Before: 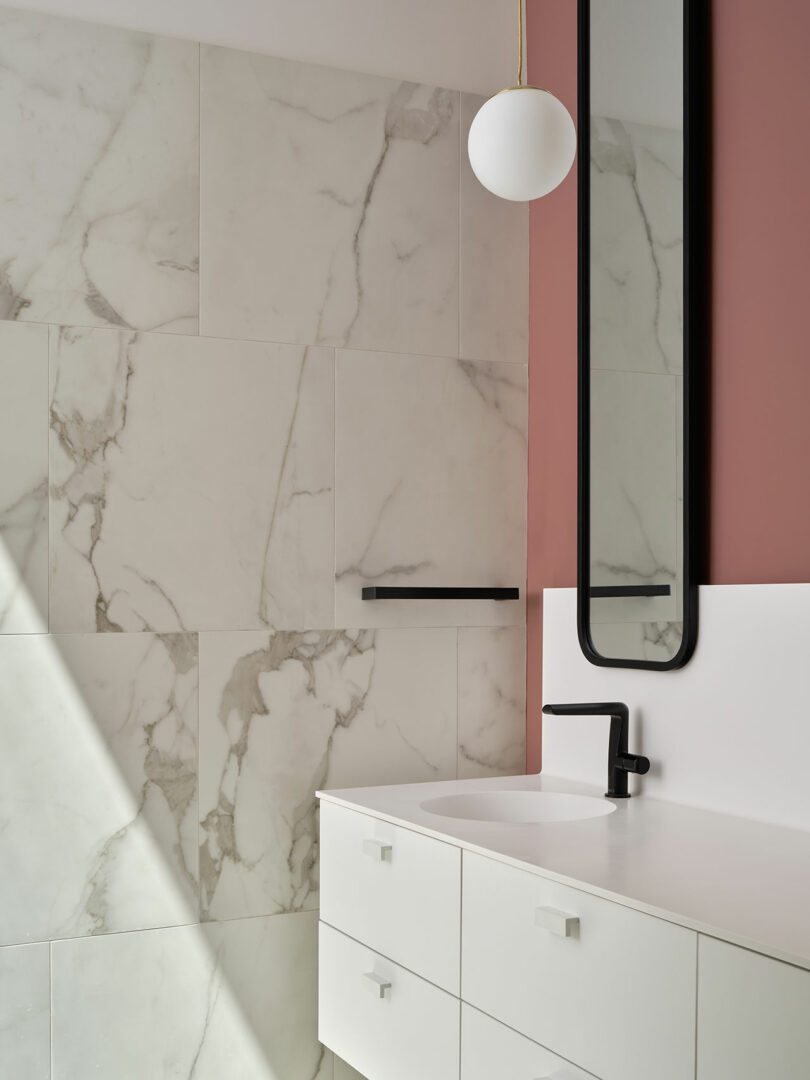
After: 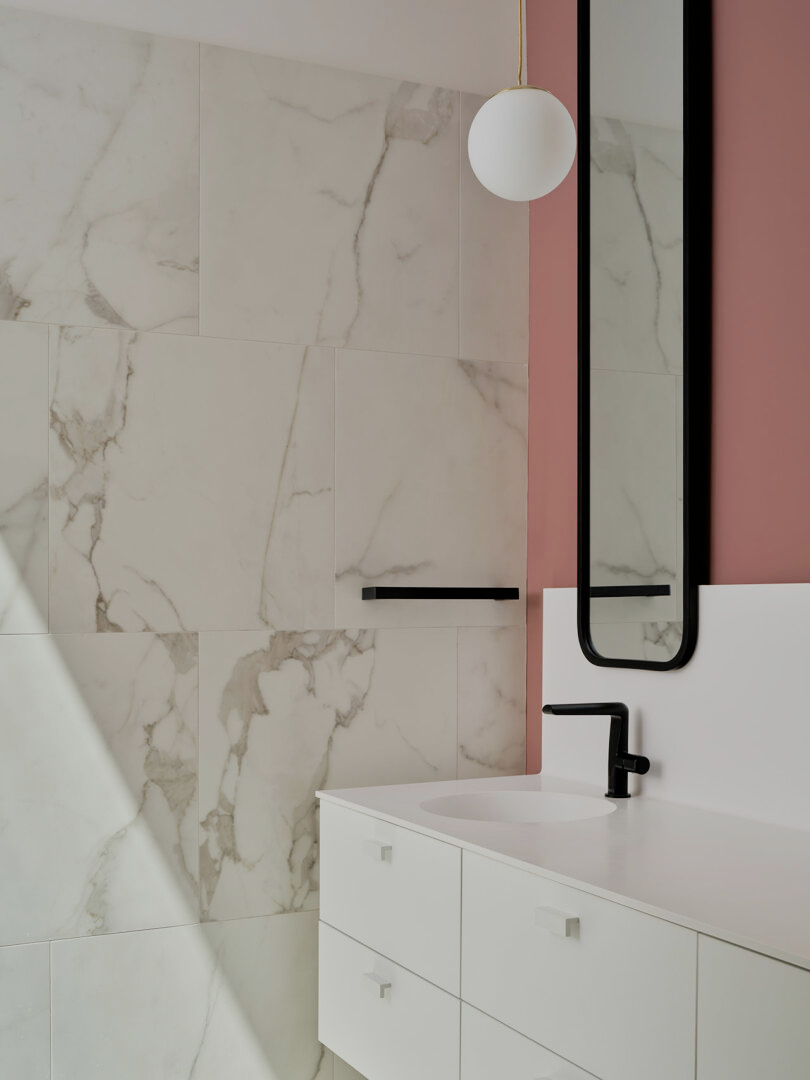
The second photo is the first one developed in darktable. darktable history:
filmic rgb: black relative exposure -7.18 EV, white relative exposure 5.39 EV, hardness 3.03
